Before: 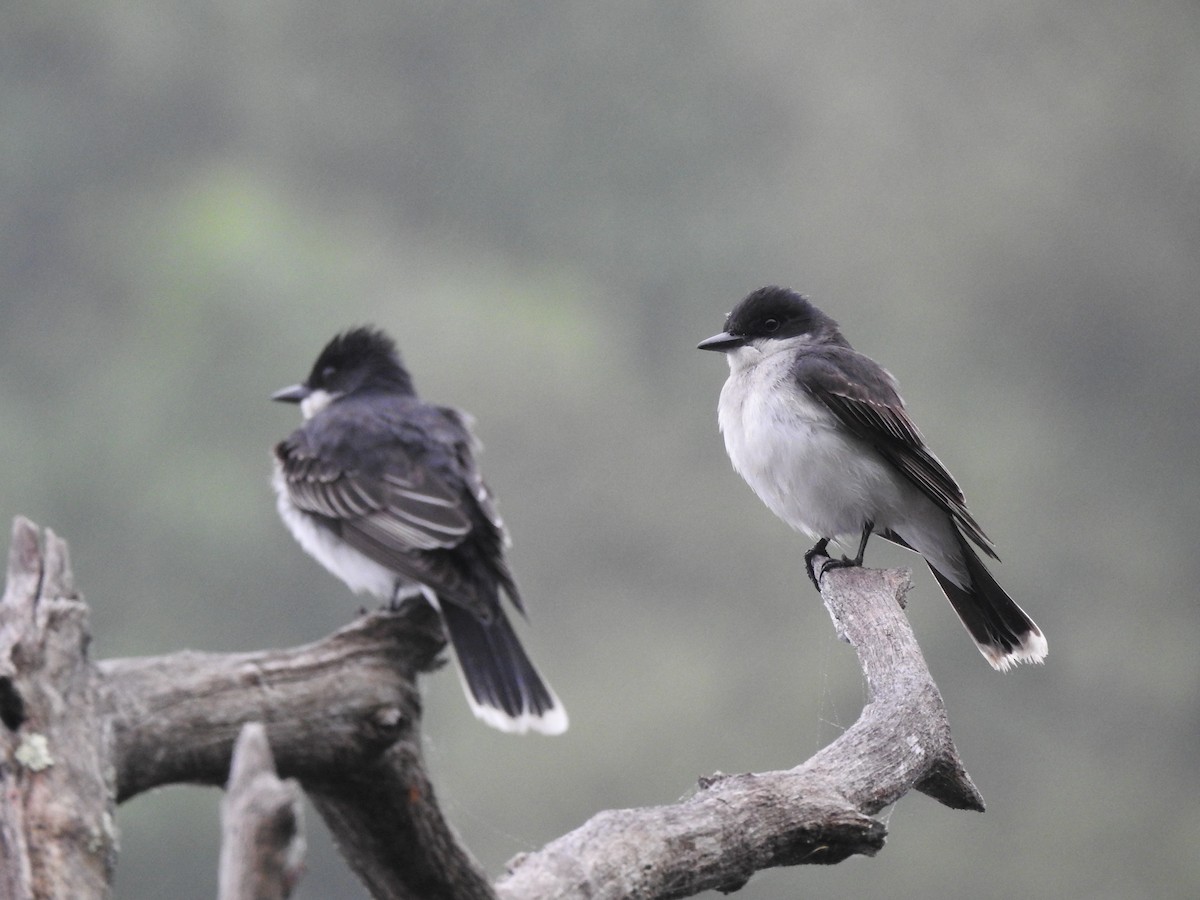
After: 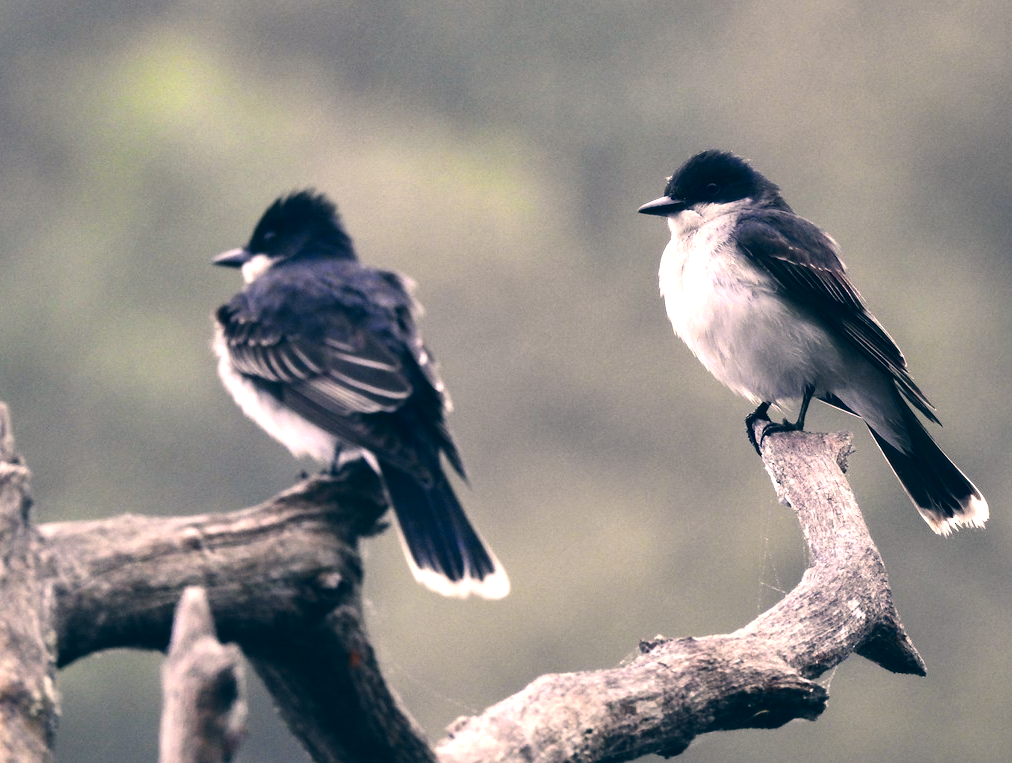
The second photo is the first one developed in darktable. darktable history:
shadows and highlights: low approximation 0.01, soften with gaussian
exposure: black level correction 0, exposure 1 EV, compensate exposure bias true, compensate highlight preservation false
color correction: highlights a* 10.31, highlights b* 14.19, shadows a* -9.71, shadows b* -14.85
contrast brightness saturation: contrast 0.101, brightness -0.268, saturation 0.139
tone equalizer: -8 EV 0.288 EV, -7 EV 0.442 EV, -6 EV 0.405 EV, -5 EV 0.274 EV, -3 EV -0.251 EV, -2 EV -0.431 EV, -1 EV -0.425 EV, +0 EV -0.256 EV
crop and rotate: left 4.937%, top 15.143%, right 10.656%
